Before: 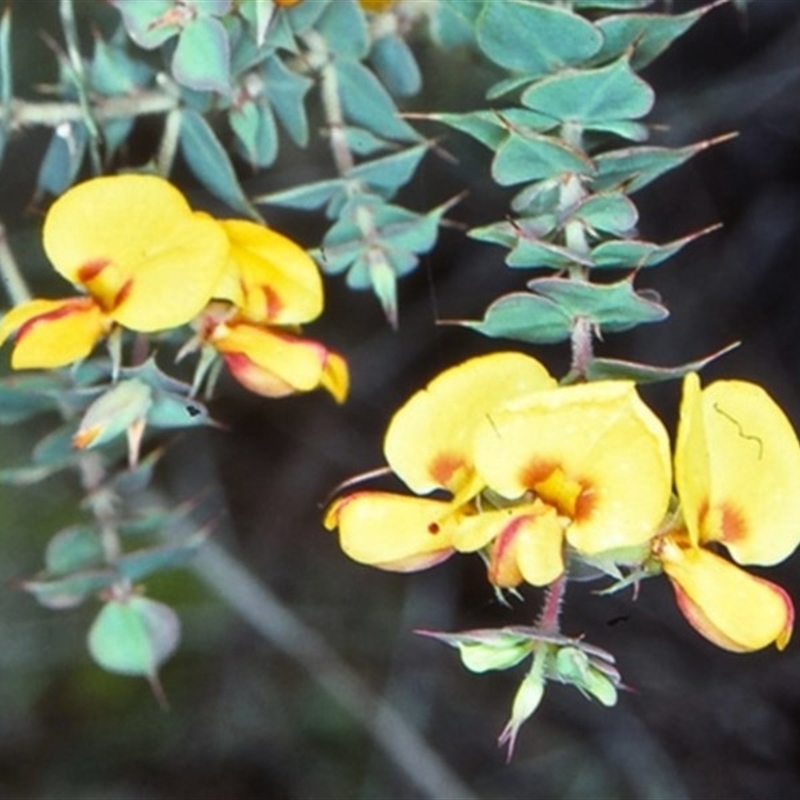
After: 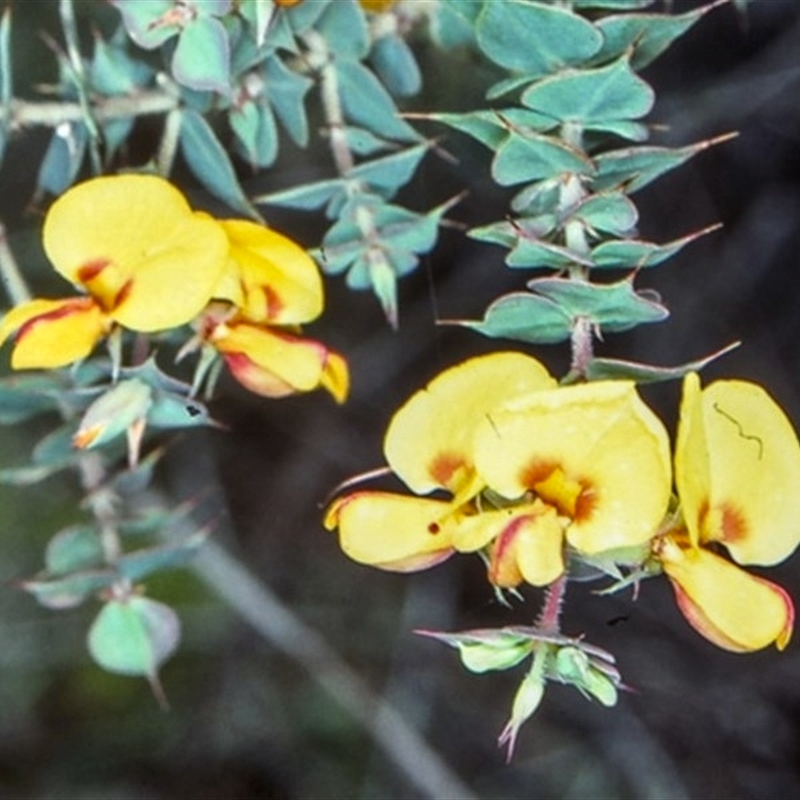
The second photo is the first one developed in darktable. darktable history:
local contrast: highlights 26%, detail 130%
